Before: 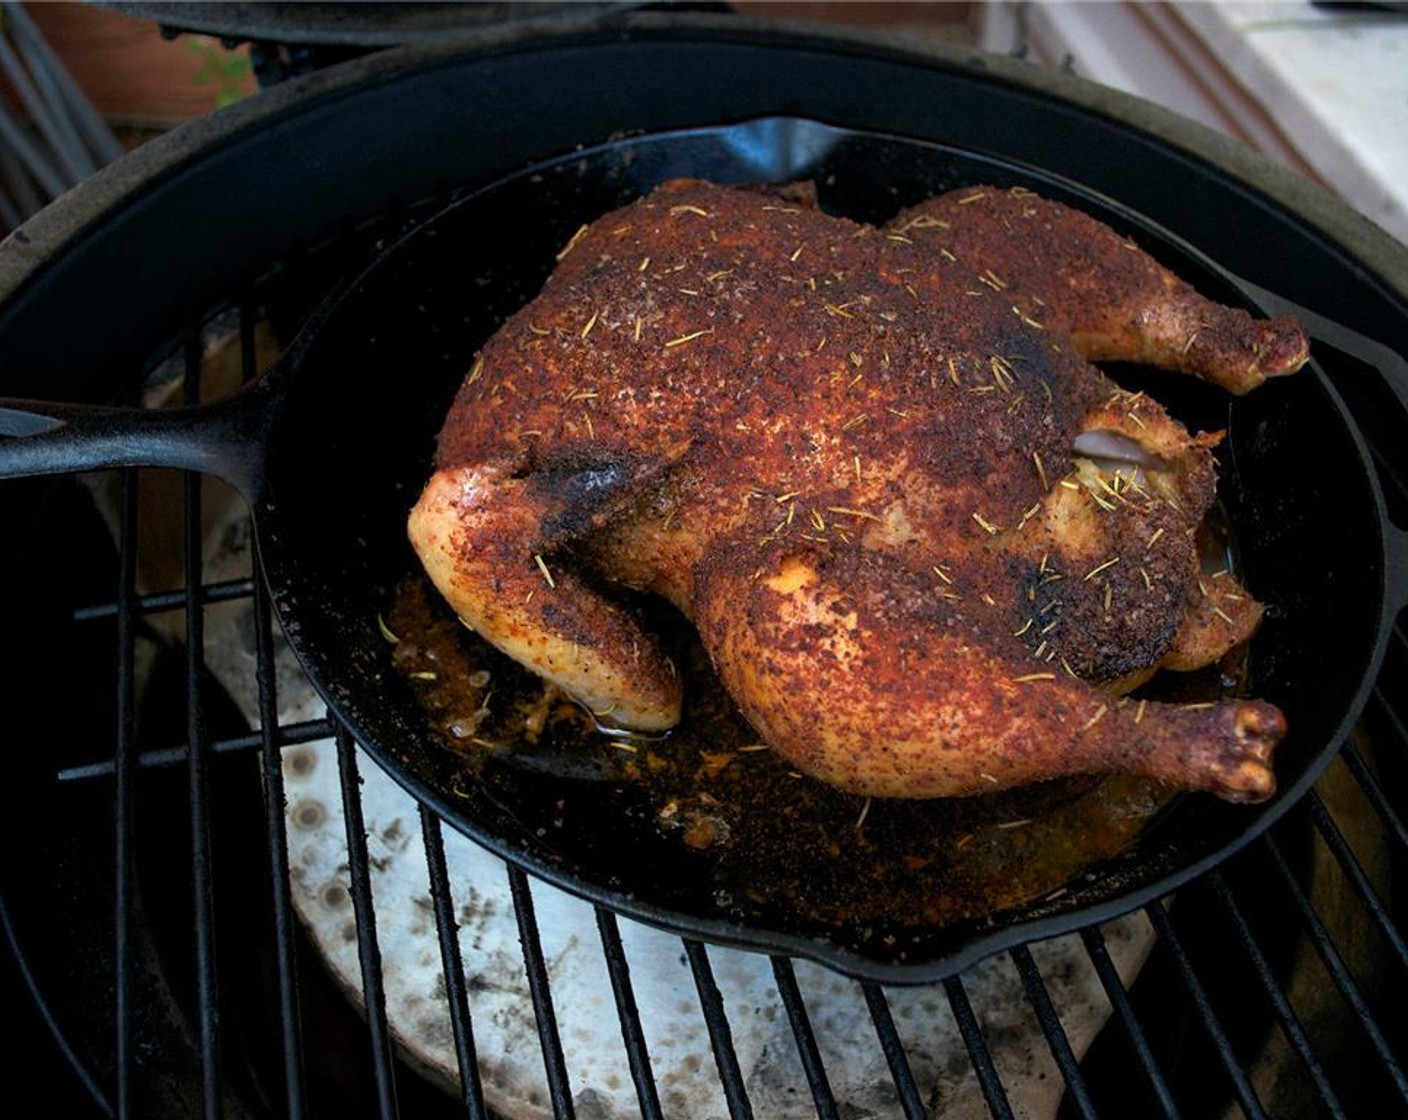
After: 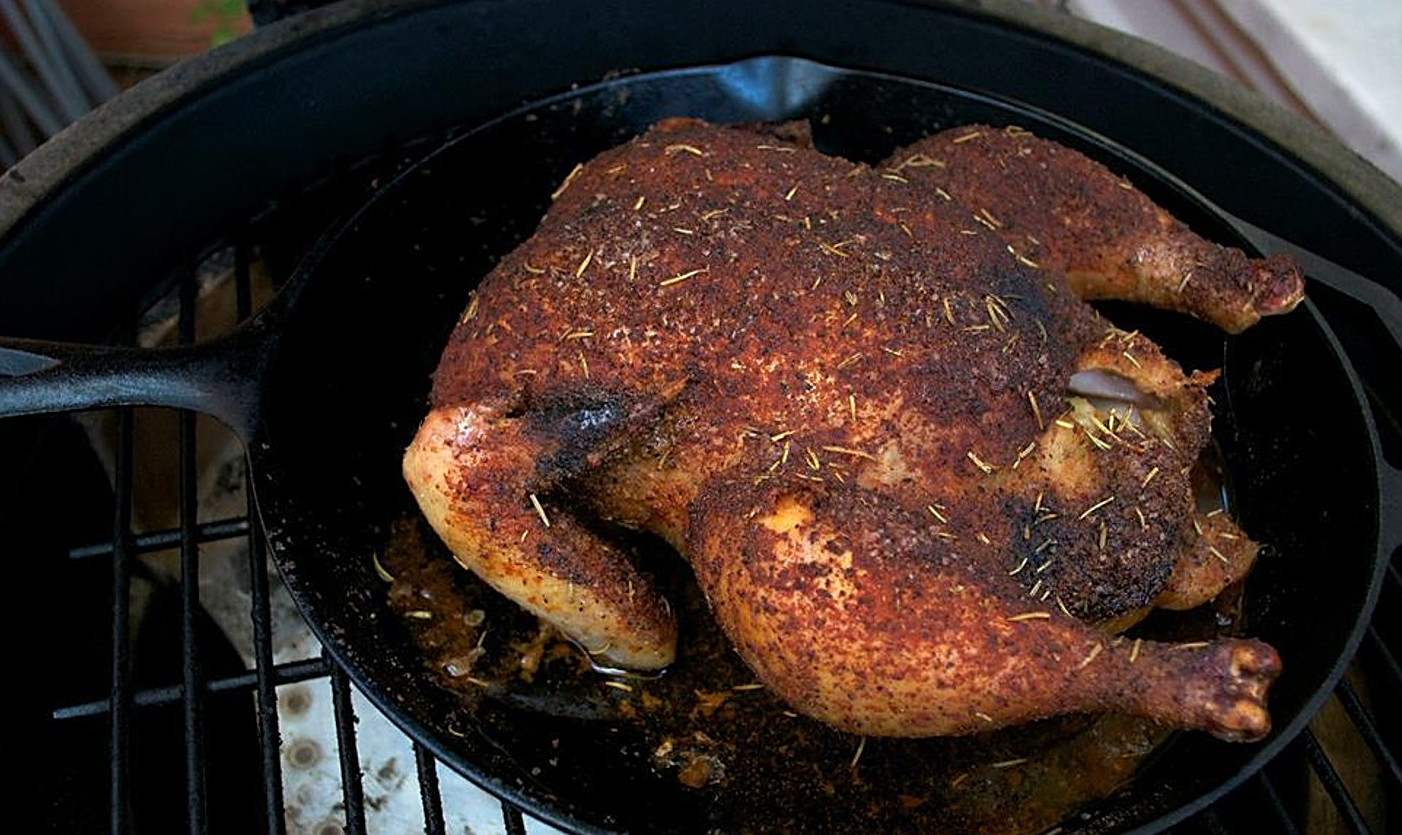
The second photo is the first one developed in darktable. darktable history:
sharpen: on, module defaults
tone equalizer: on, module defaults
crop: left 0.367%, top 5.5%, bottom 19.913%
